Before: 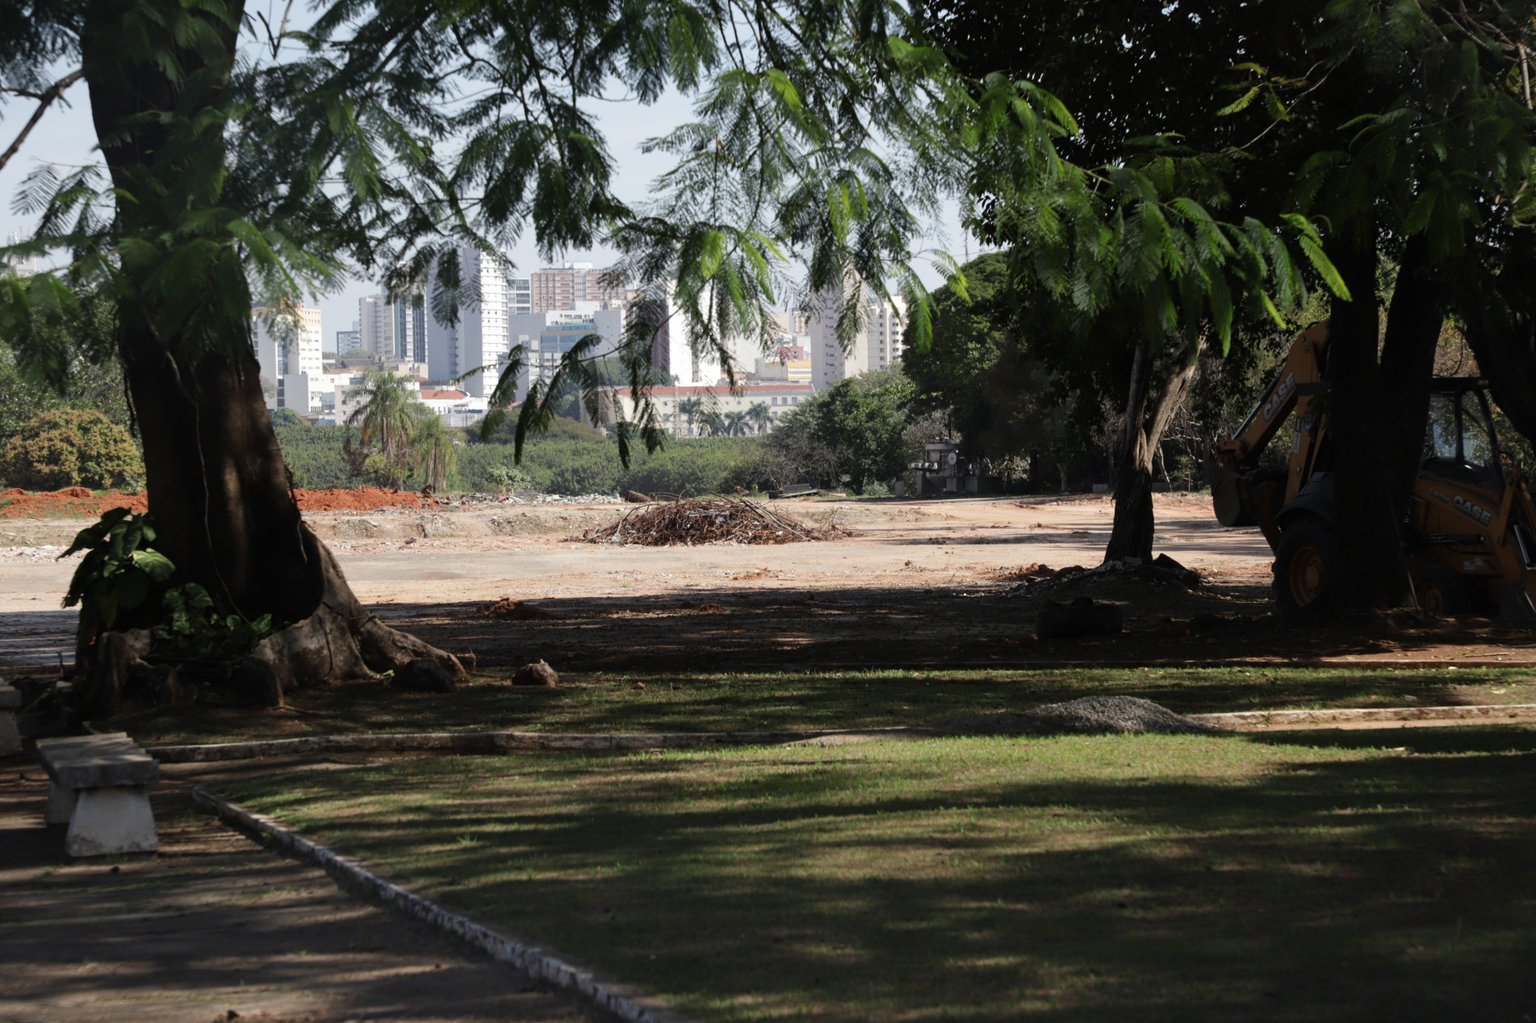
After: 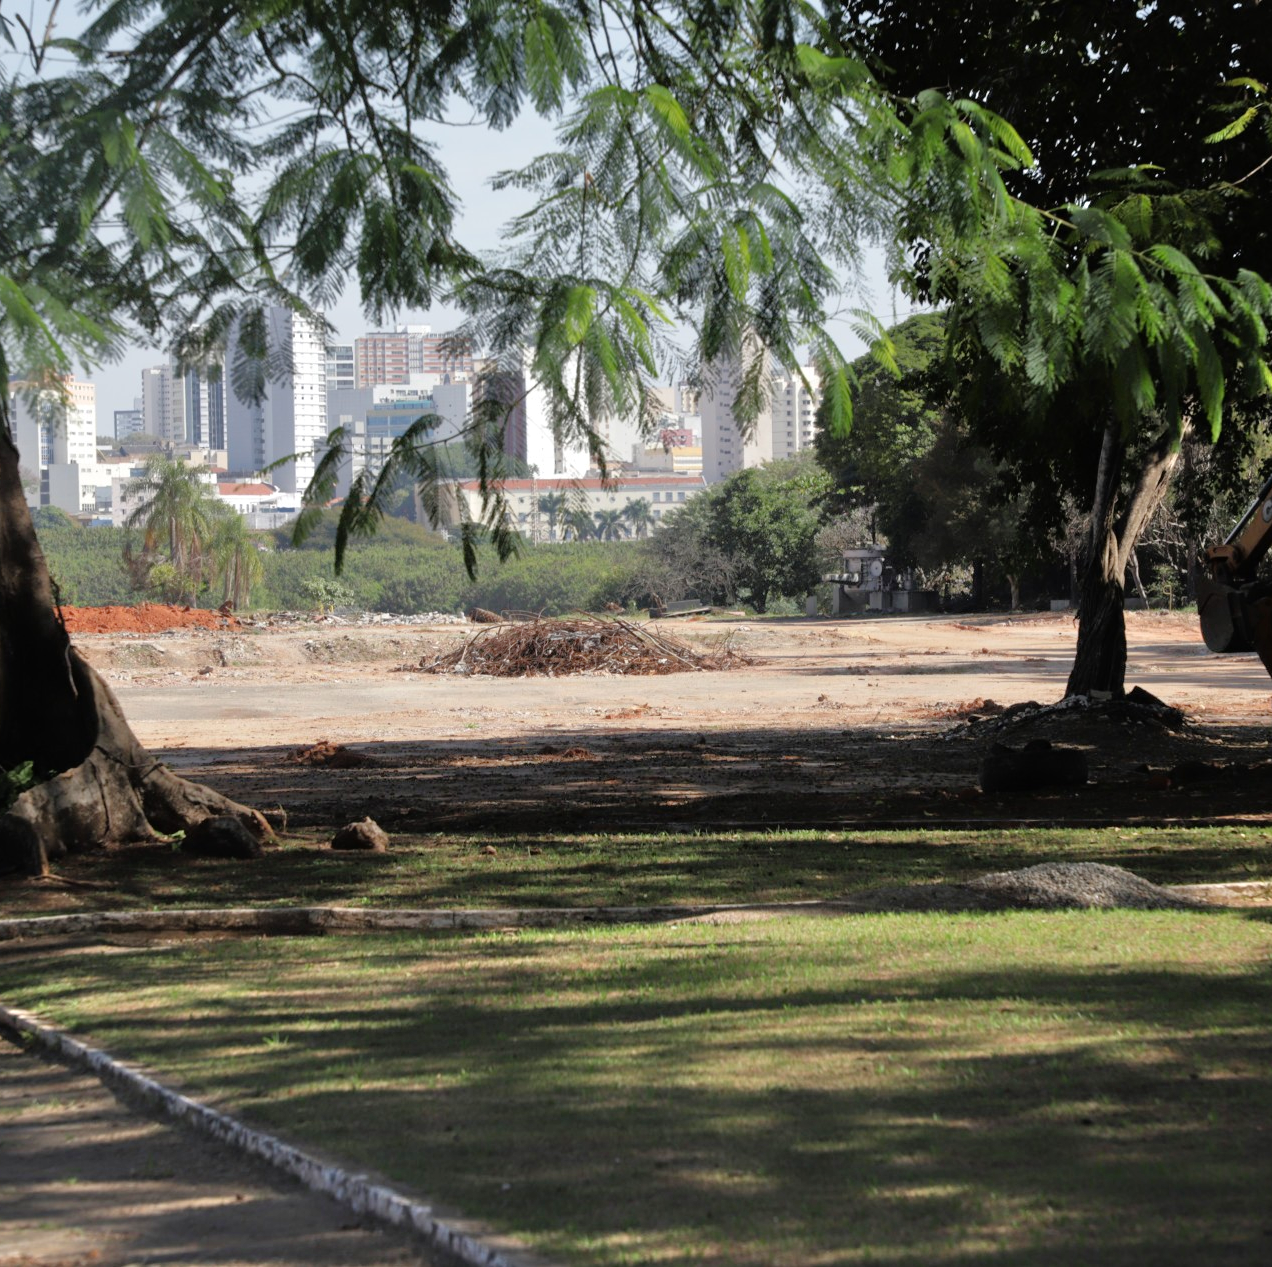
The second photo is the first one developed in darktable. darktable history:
tone equalizer: -7 EV 0.153 EV, -6 EV 0.628 EV, -5 EV 1.17 EV, -4 EV 1.33 EV, -3 EV 1.15 EV, -2 EV 0.6 EV, -1 EV 0.149 EV
crop and rotate: left 15.971%, right 17.159%
